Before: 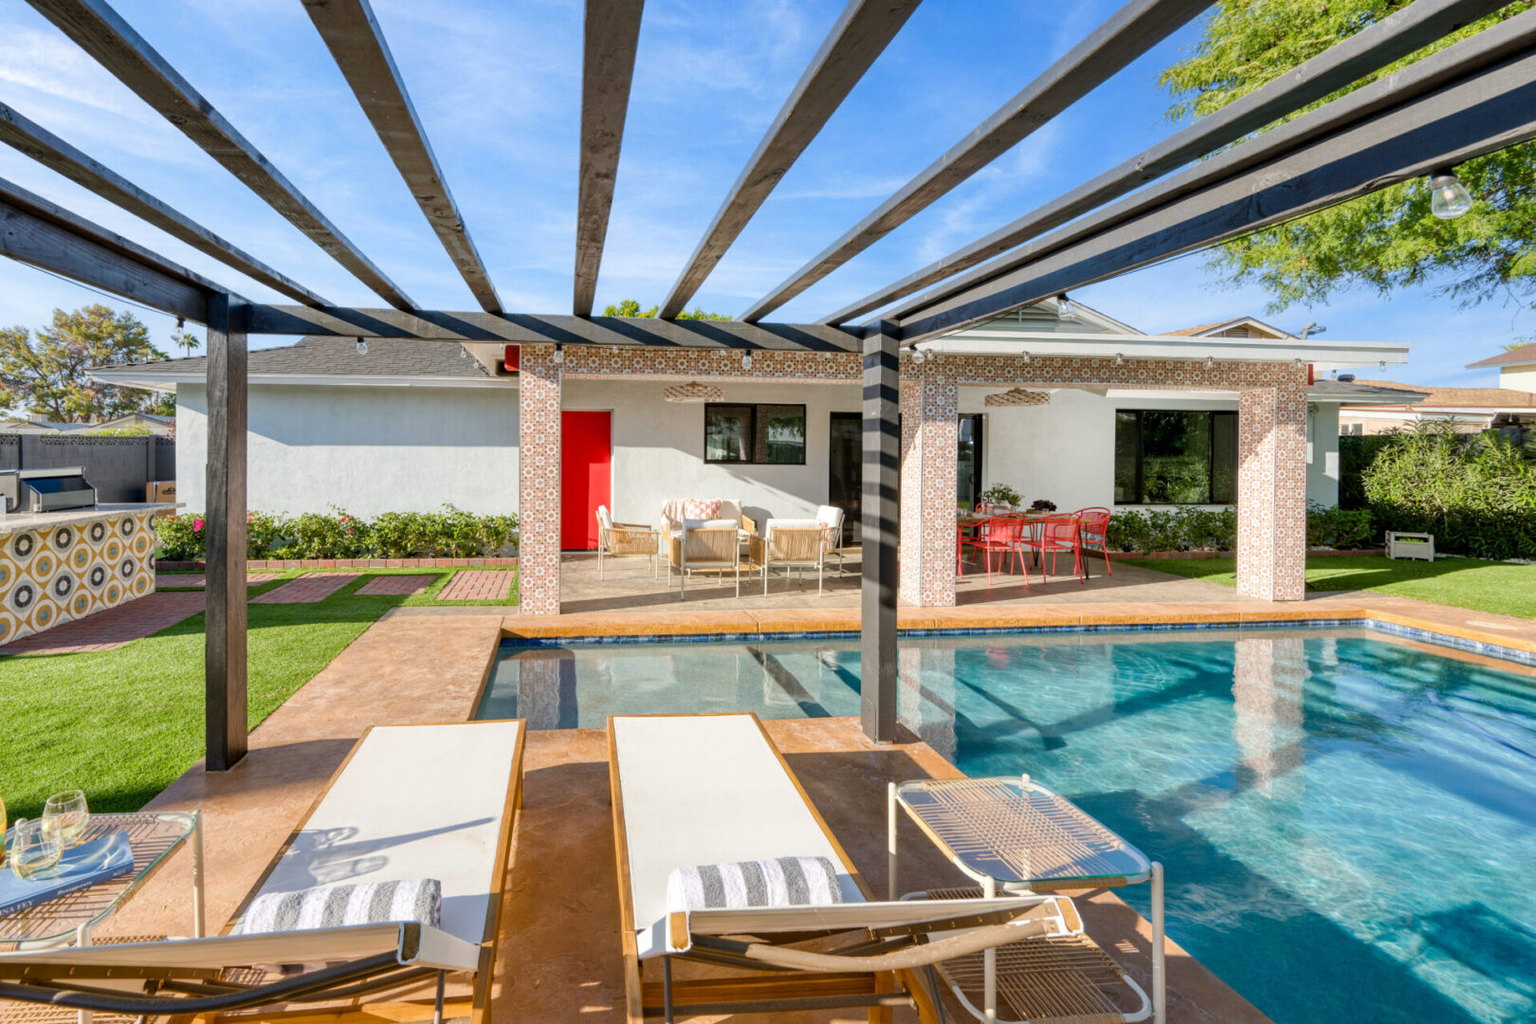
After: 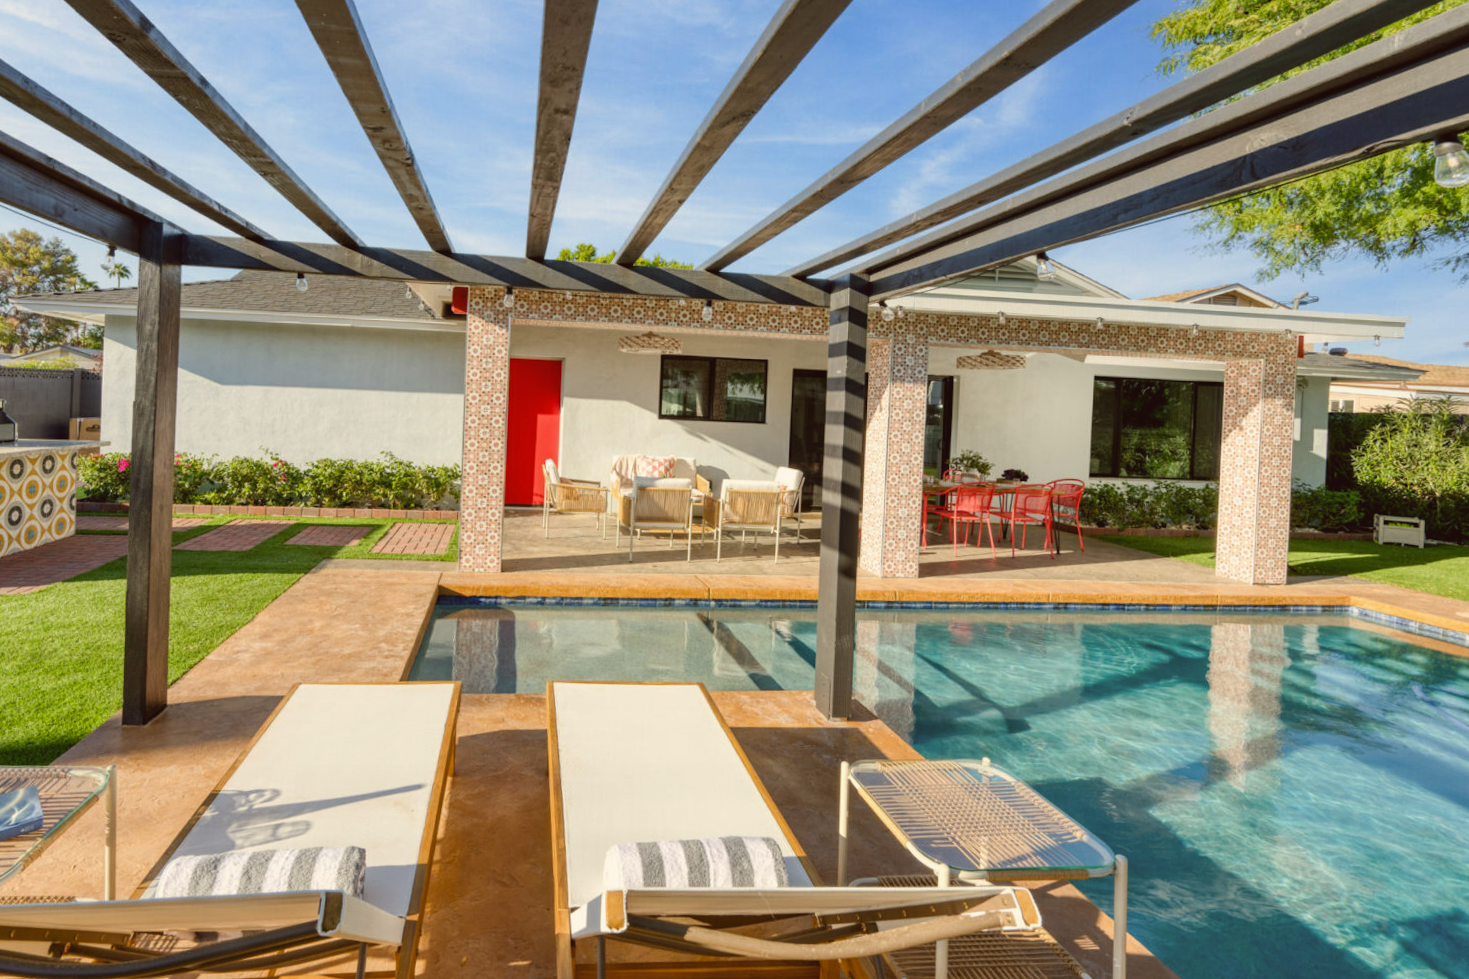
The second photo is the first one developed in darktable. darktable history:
crop and rotate: angle -1.96°, left 3.097%, top 4.154%, right 1.586%, bottom 0.529%
color balance: lift [1.005, 1.002, 0.998, 0.998], gamma [1, 1.021, 1.02, 0.979], gain [0.923, 1.066, 1.056, 0.934]
contrast brightness saturation: contrast 0.05
